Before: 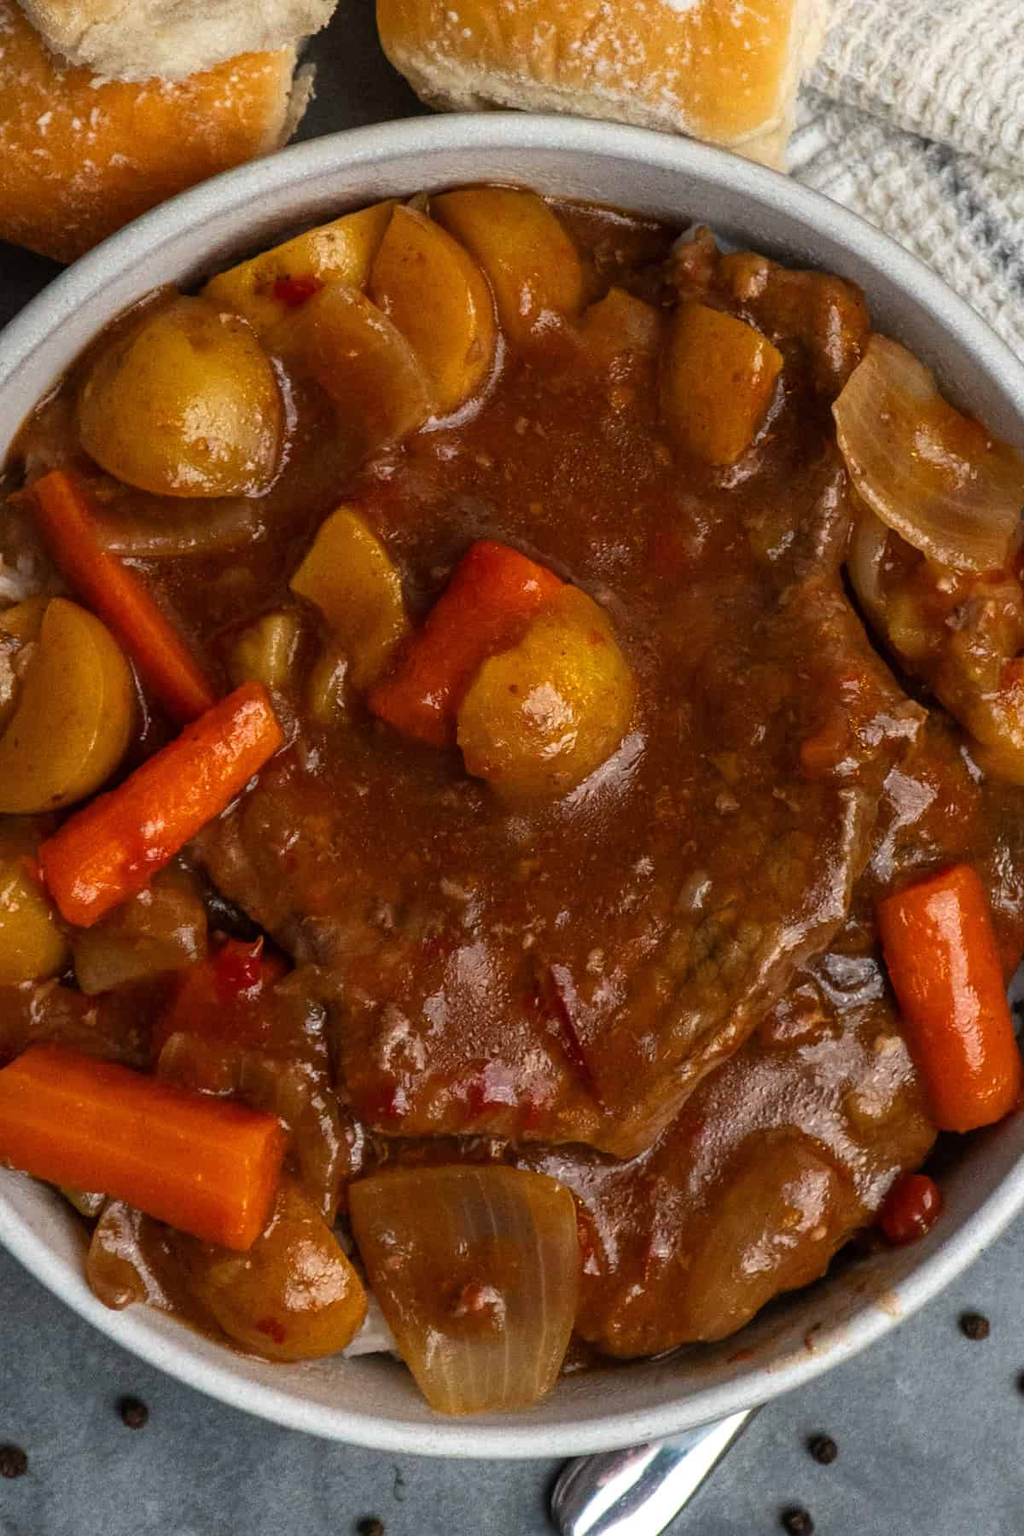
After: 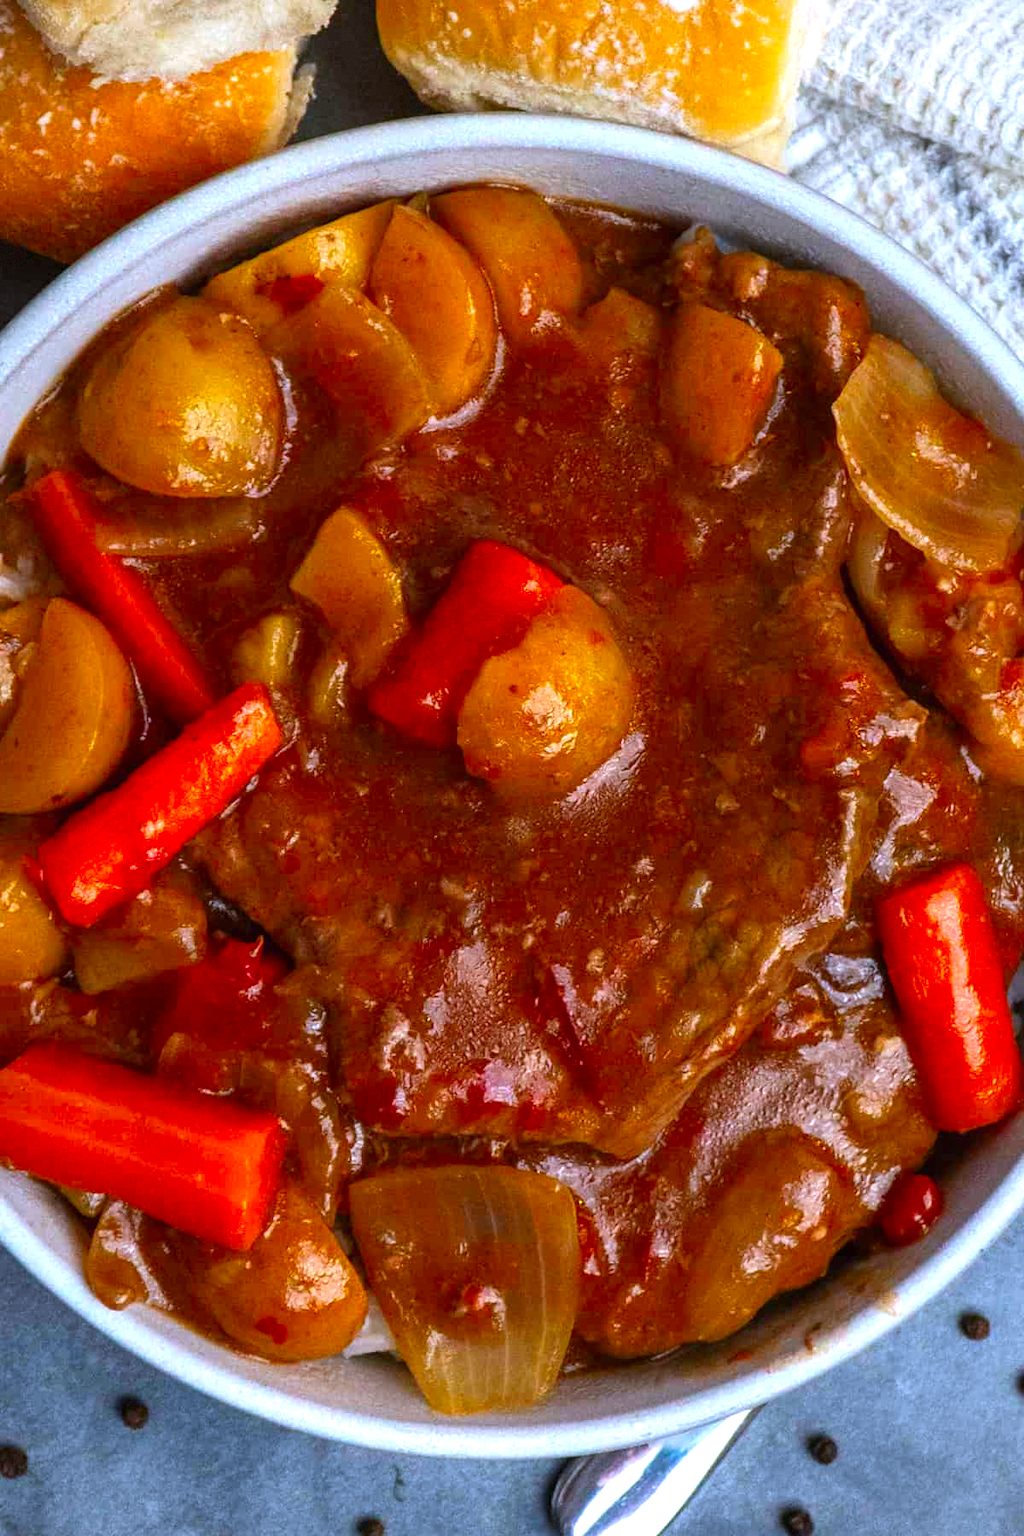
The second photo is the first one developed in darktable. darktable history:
vignetting: fall-off start 97.28%, fall-off radius 79%, brightness -0.462, saturation -0.3, width/height ratio 1.114, dithering 8-bit output, unbound false
exposure: black level correction 0, exposure 0.5 EV, compensate exposure bias true, compensate highlight preservation false
white balance: red 0.948, green 1.02, blue 1.176
contrast brightness saturation: saturation 0.5
